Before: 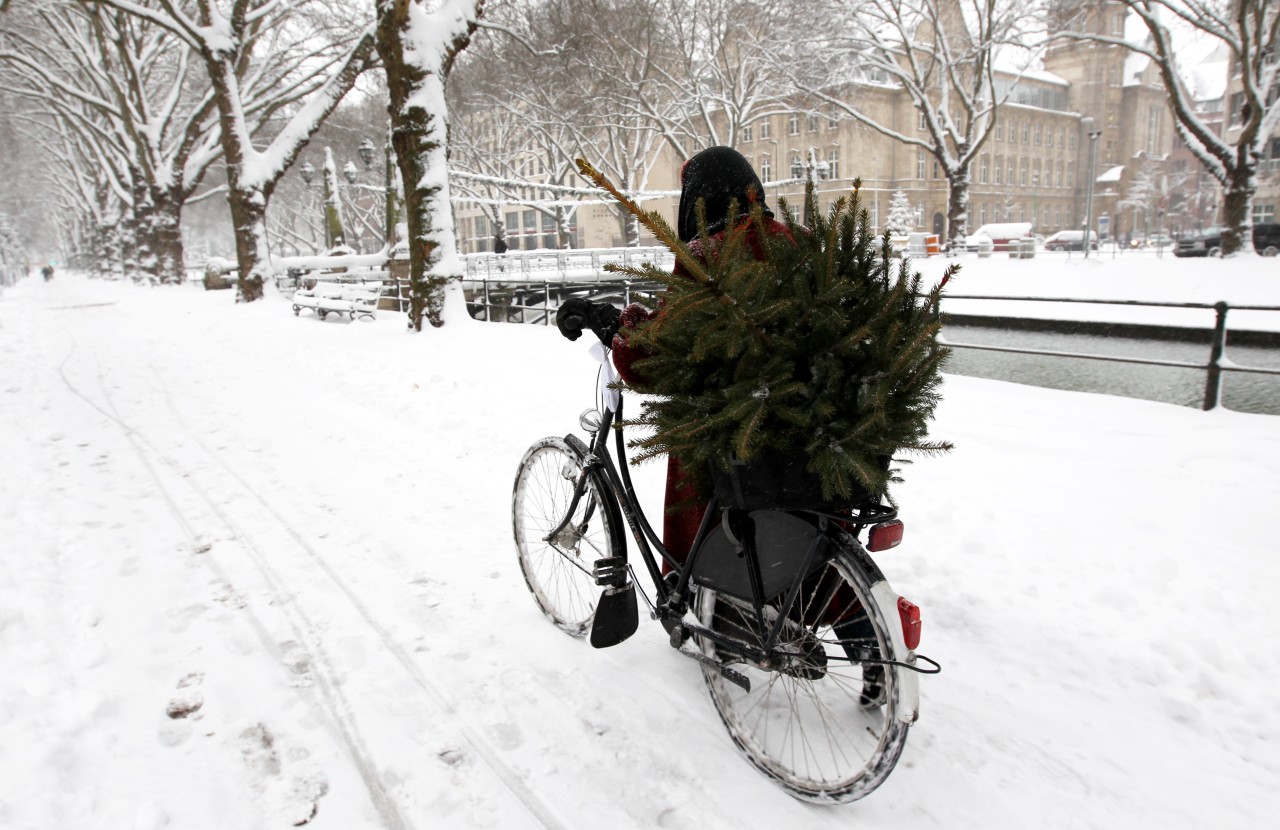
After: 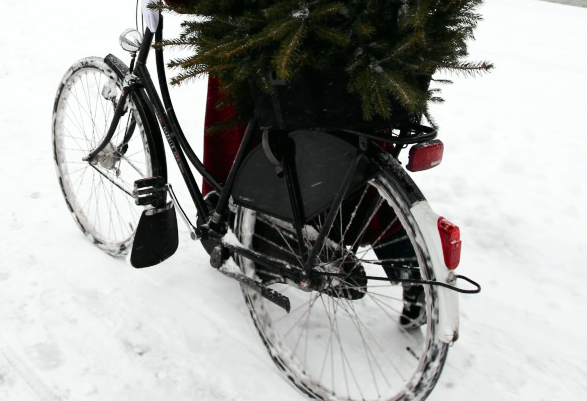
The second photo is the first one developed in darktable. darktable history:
tone curve: curves: ch0 [(0, 0.01) (0.037, 0.032) (0.131, 0.108) (0.275, 0.256) (0.483, 0.512) (0.61, 0.665) (0.696, 0.742) (0.792, 0.819) (0.911, 0.925) (0.997, 0.995)]; ch1 [(0, 0) (0.308, 0.29) (0.425, 0.411) (0.492, 0.488) (0.507, 0.503) (0.53, 0.532) (0.573, 0.586) (0.683, 0.702) (0.746, 0.77) (1, 1)]; ch2 [(0, 0) (0.246, 0.233) (0.36, 0.352) (0.415, 0.415) (0.485, 0.487) (0.502, 0.504) (0.525, 0.518) (0.539, 0.539) (0.587, 0.594) (0.636, 0.652) (0.711, 0.729) (0.845, 0.855) (0.998, 0.977)], color space Lab, independent channels, preserve colors none
crop: left 35.976%, top 45.819%, right 18.162%, bottom 5.807%
